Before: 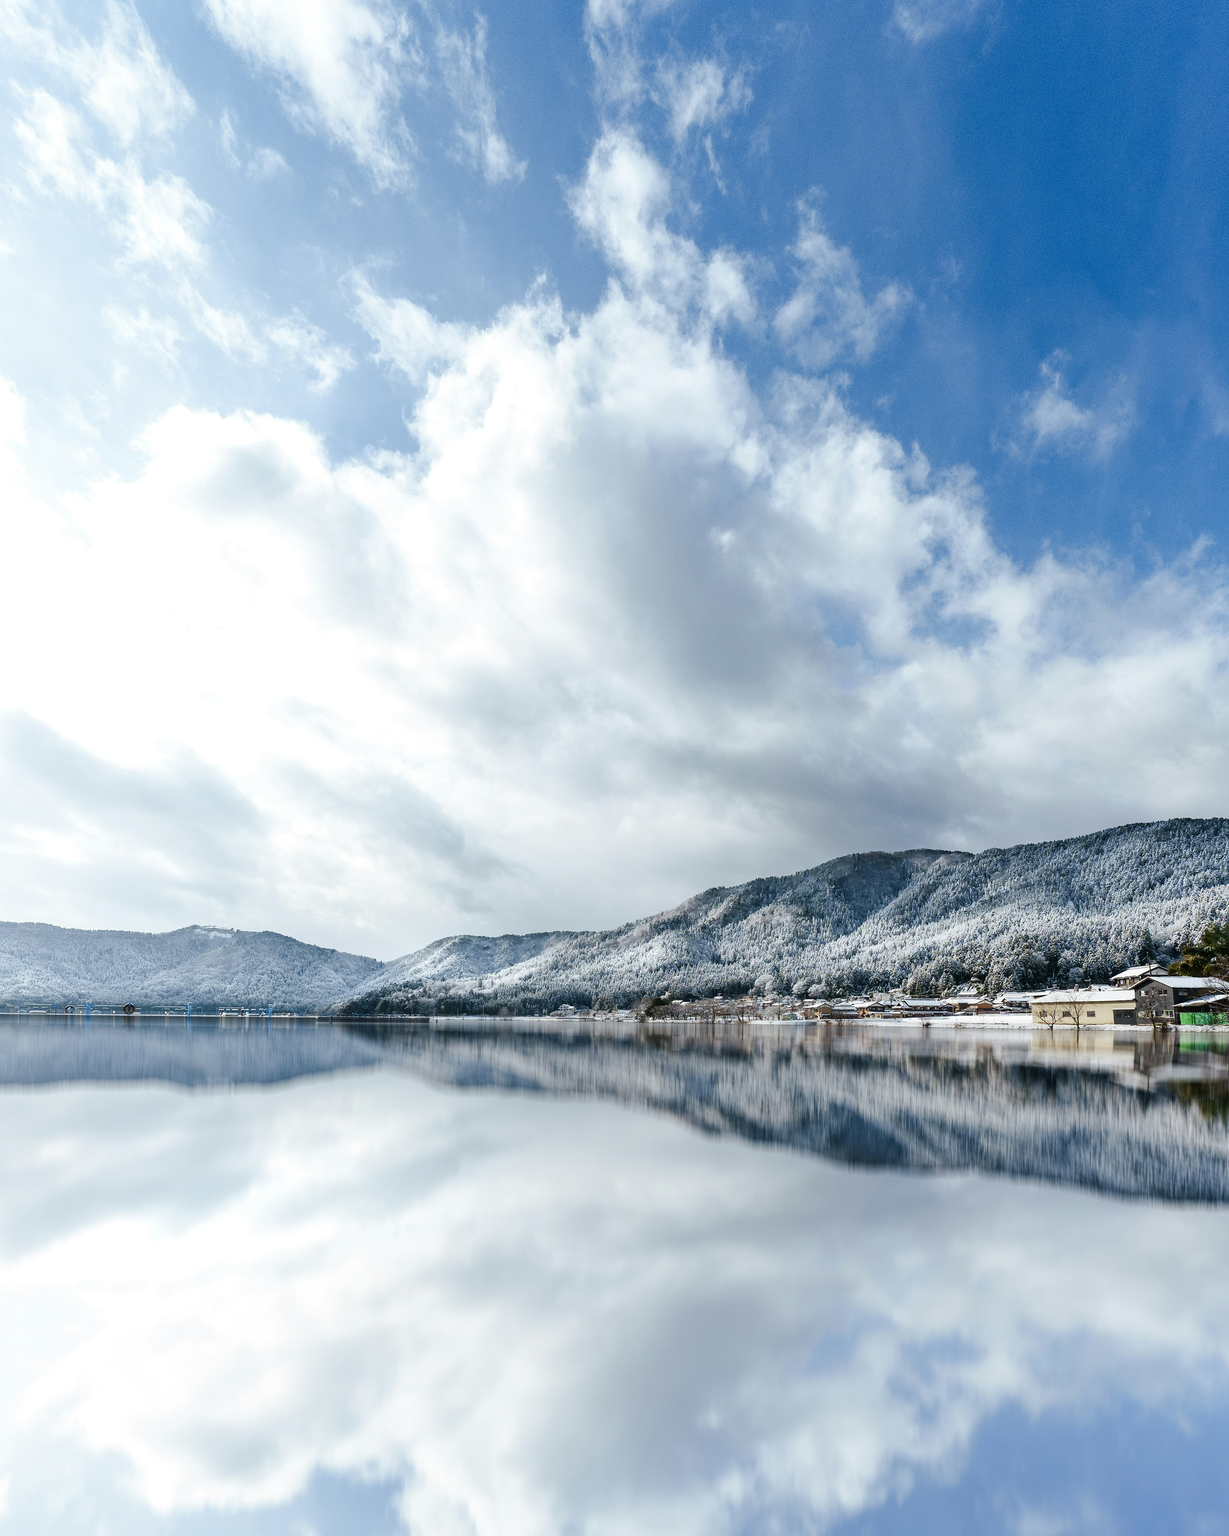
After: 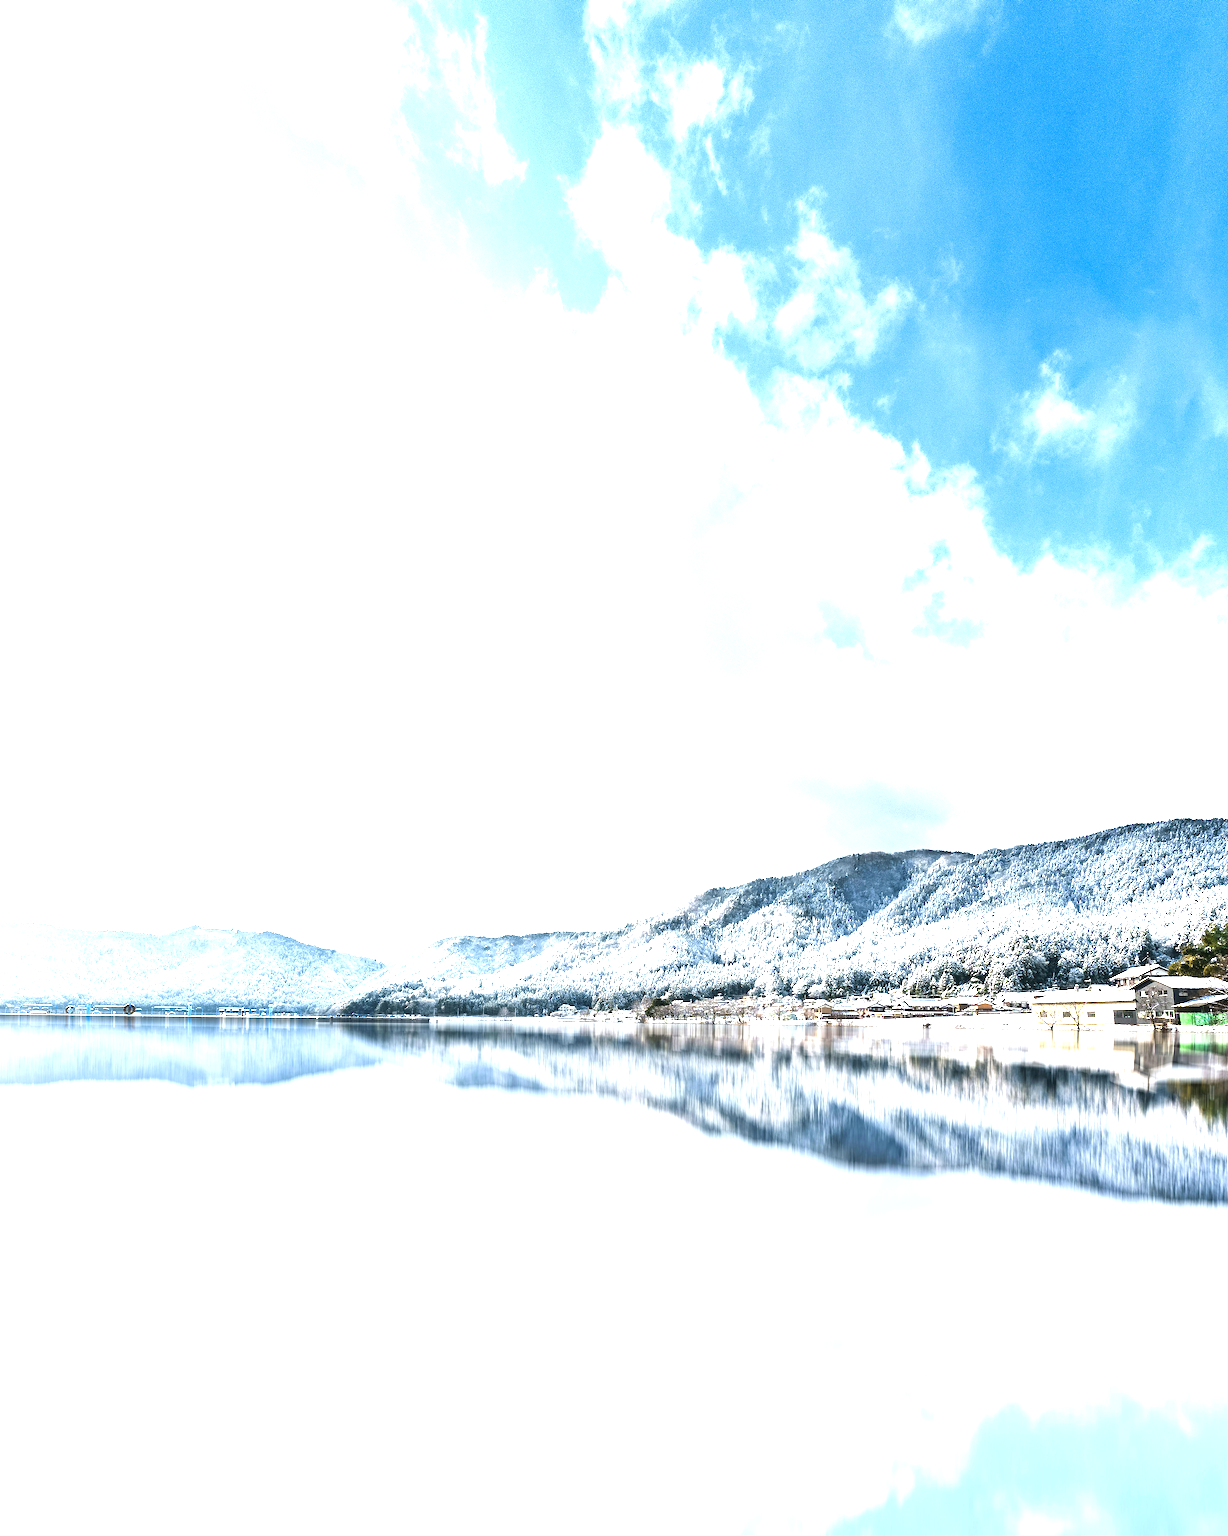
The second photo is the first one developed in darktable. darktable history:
exposure: black level correction 0, exposure 1.762 EV, compensate highlight preservation false
